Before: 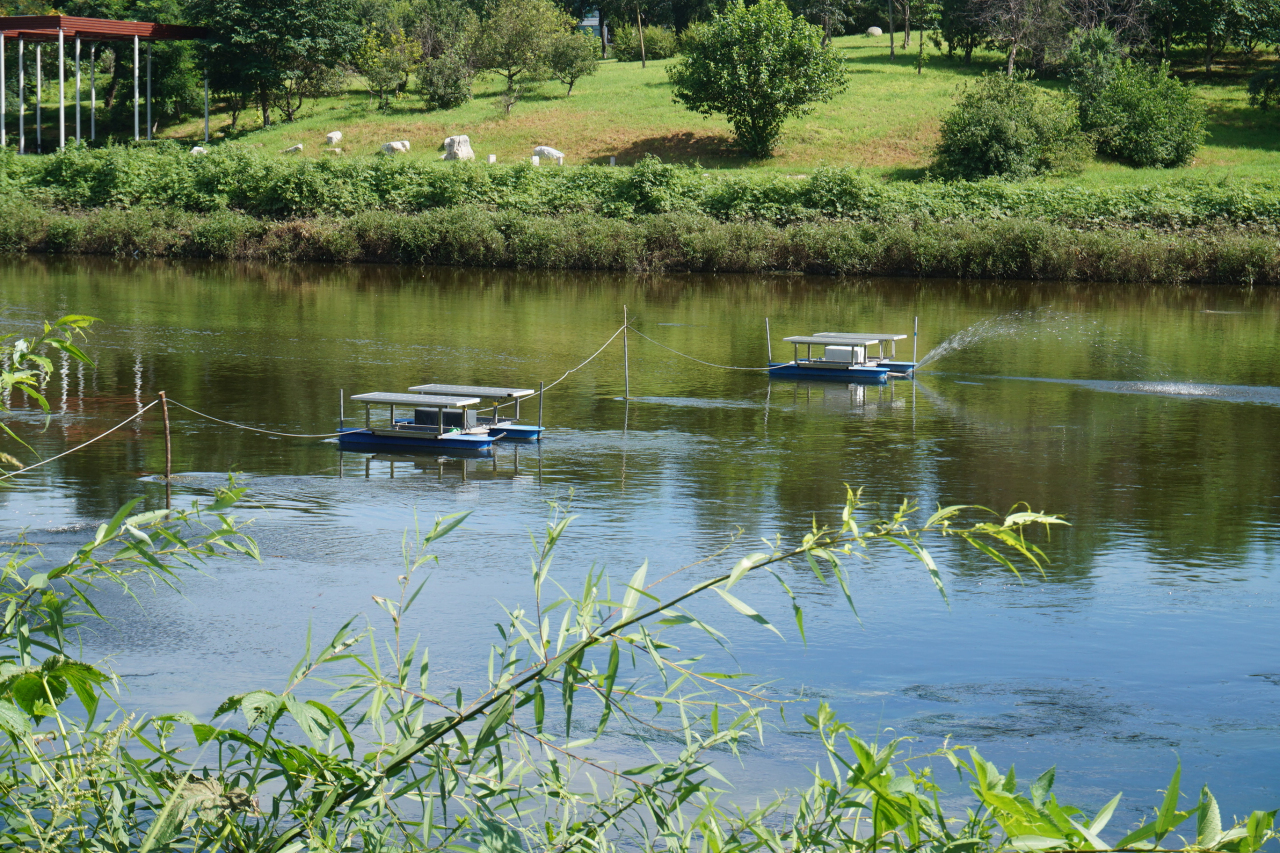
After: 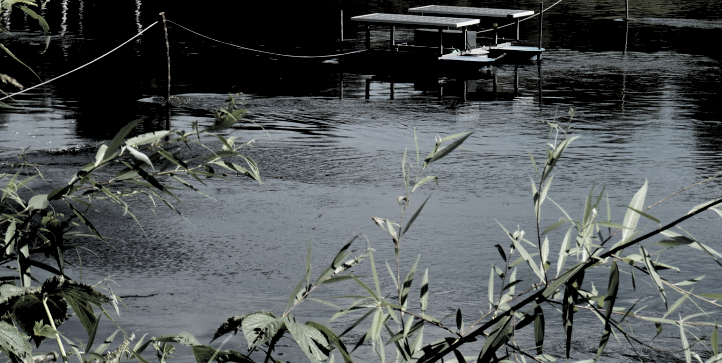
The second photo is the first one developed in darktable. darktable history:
levels: levels [0.514, 0.759, 1]
contrast brightness saturation: brightness 0.18, saturation -0.5
crop: top 44.483%, right 43.593%, bottom 12.892%
